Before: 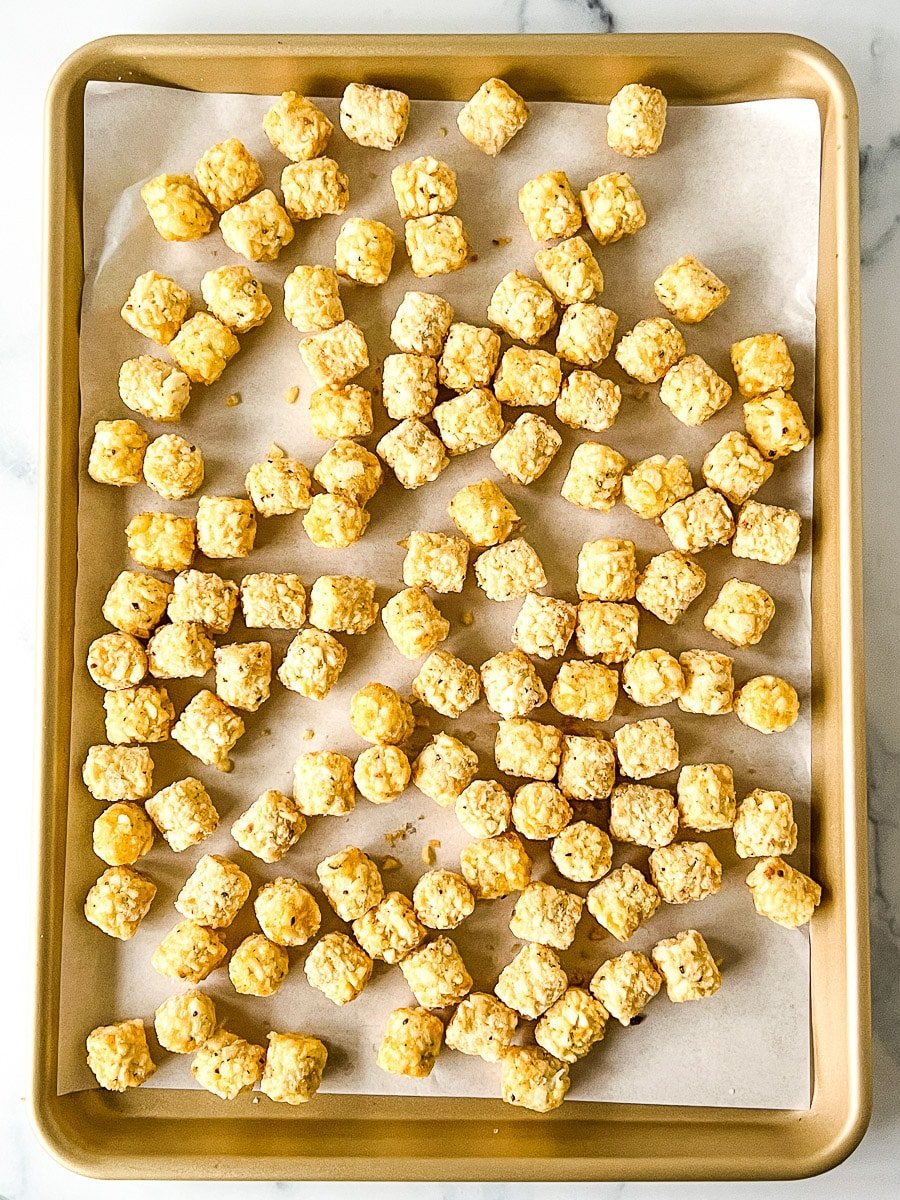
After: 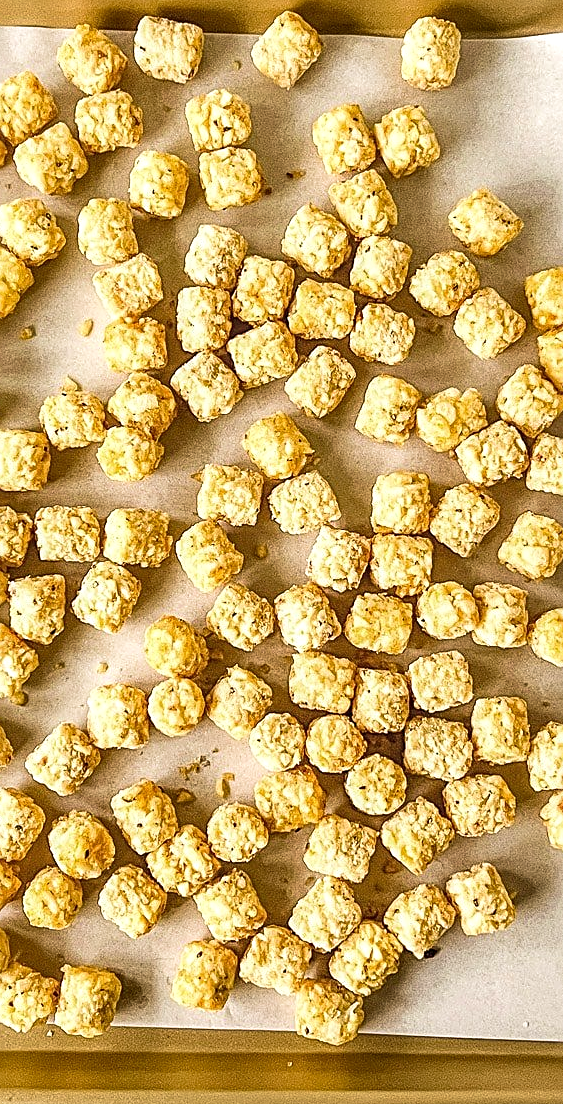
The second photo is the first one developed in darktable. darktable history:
crop and rotate: left 22.906%, top 5.632%, right 14.442%, bottom 2.343%
velvia: on, module defaults
local contrast: on, module defaults
shadows and highlights: shadows 3.03, highlights -16.39, soften with gaussian
sharpen: on, module defaults
